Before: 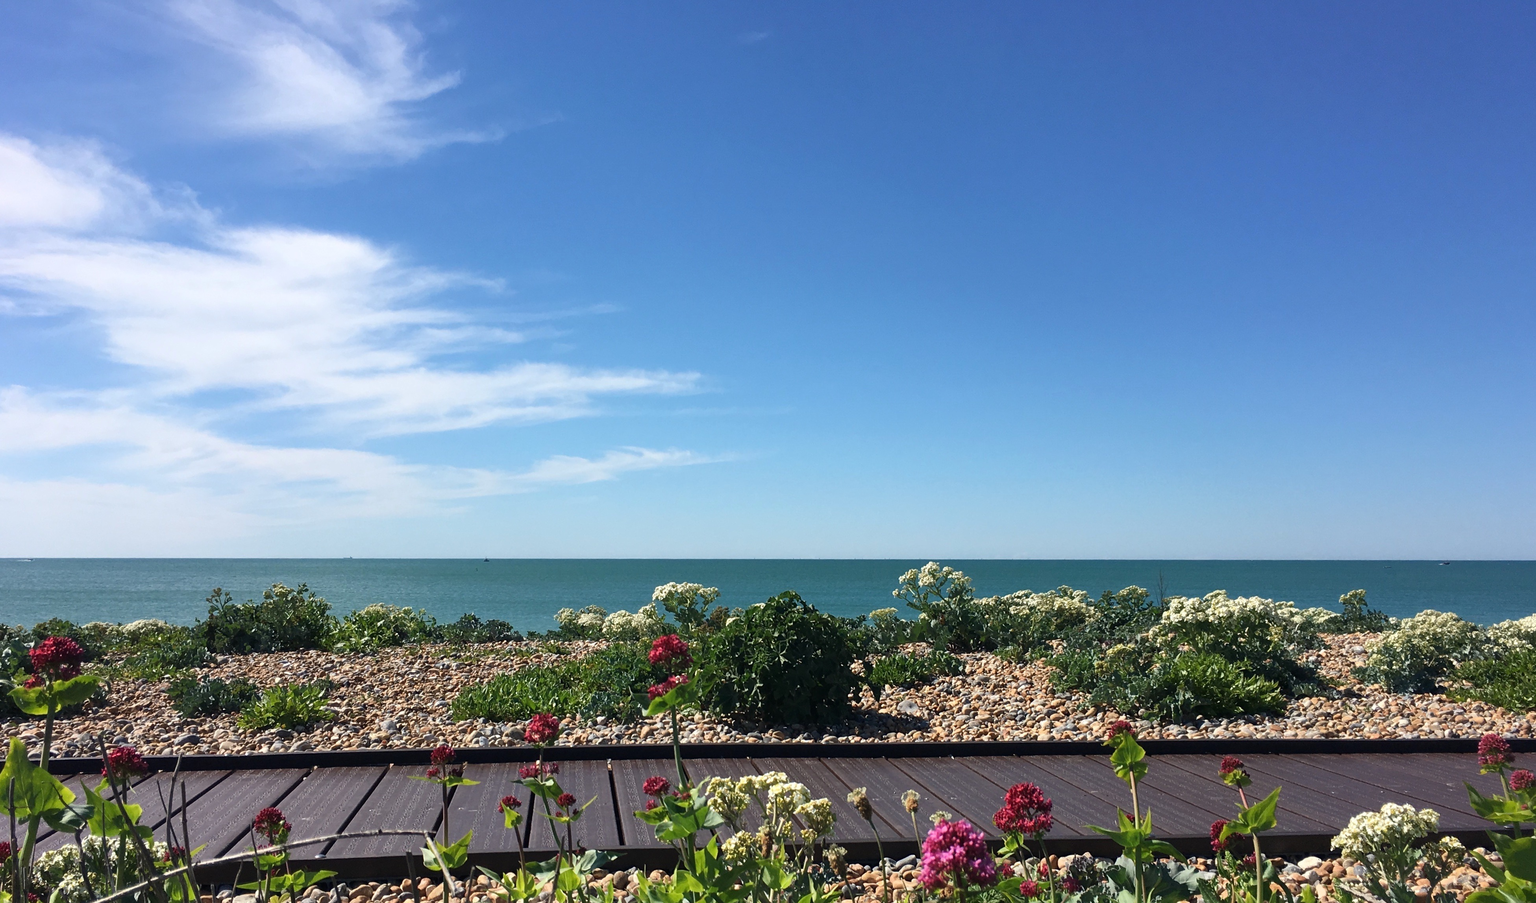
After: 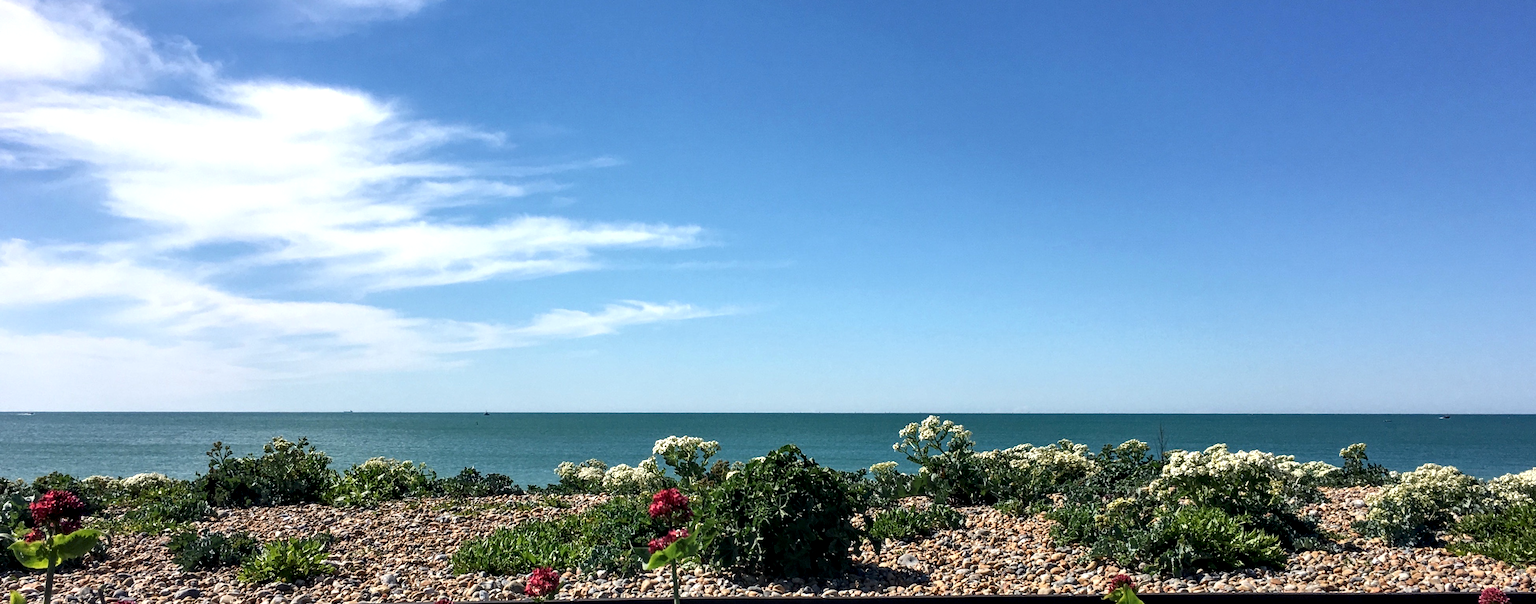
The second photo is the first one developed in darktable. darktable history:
crop: top 16.289%, bottom 16.765%
exposure: black level correction 0.002, exposure 0.149 EV, compensate highlight preservation false
local contrast: detail 150%
